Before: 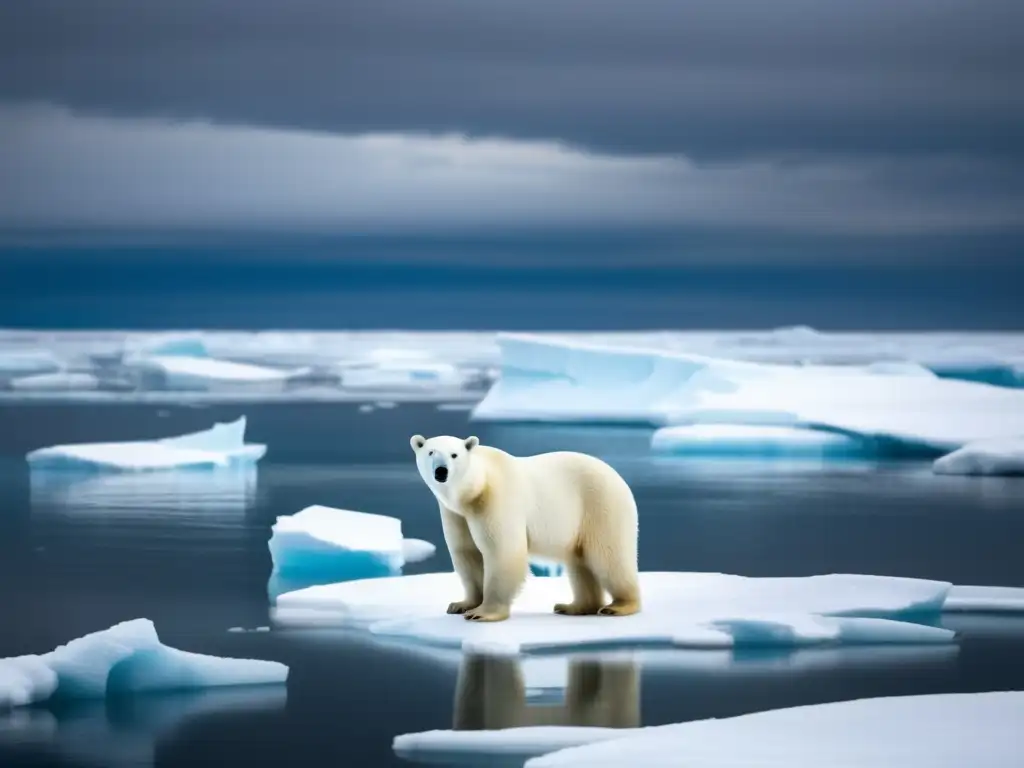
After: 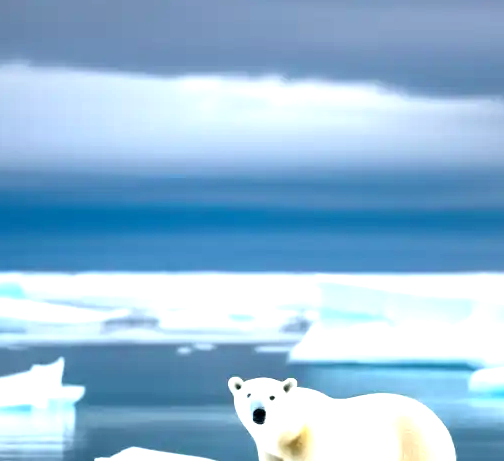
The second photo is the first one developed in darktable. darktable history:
contrast brightness saturation: contrast 0.08, saturation 0.02
crop: left 17.835%, top 7.675%, right 32.881%, bottom 32.213%
exposure: black level correction 0, exposure 1.1 EV, compensate highlight preservation false
